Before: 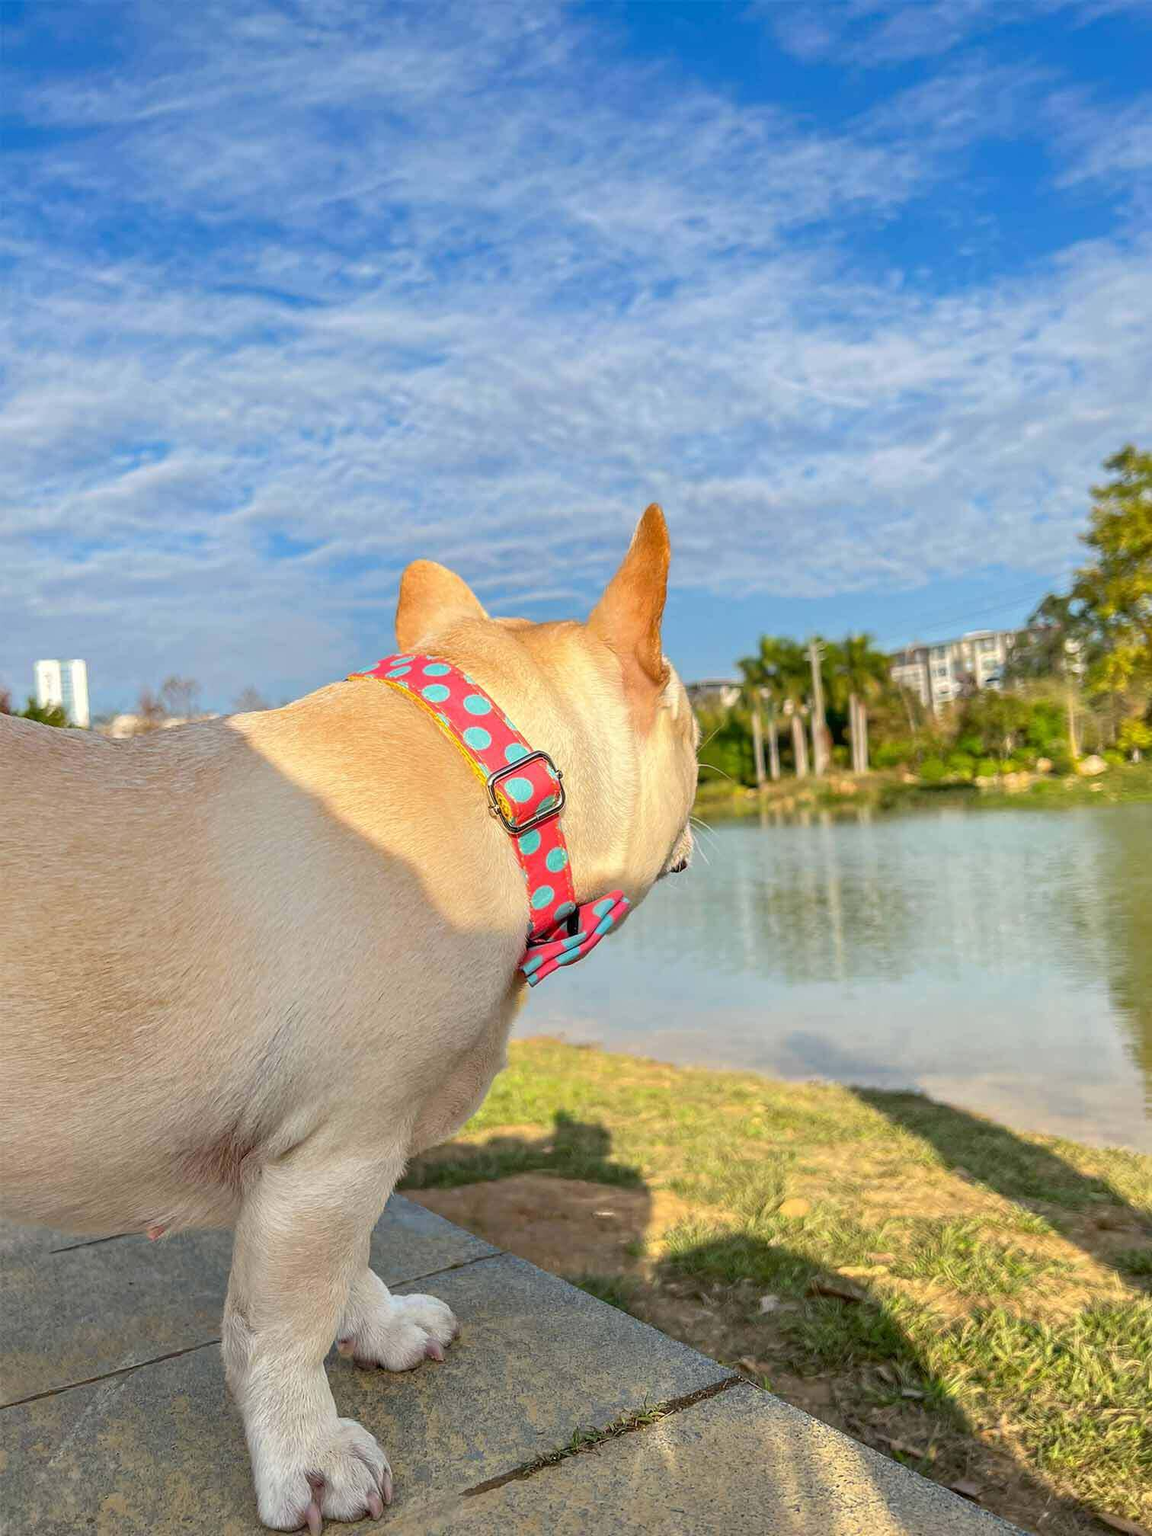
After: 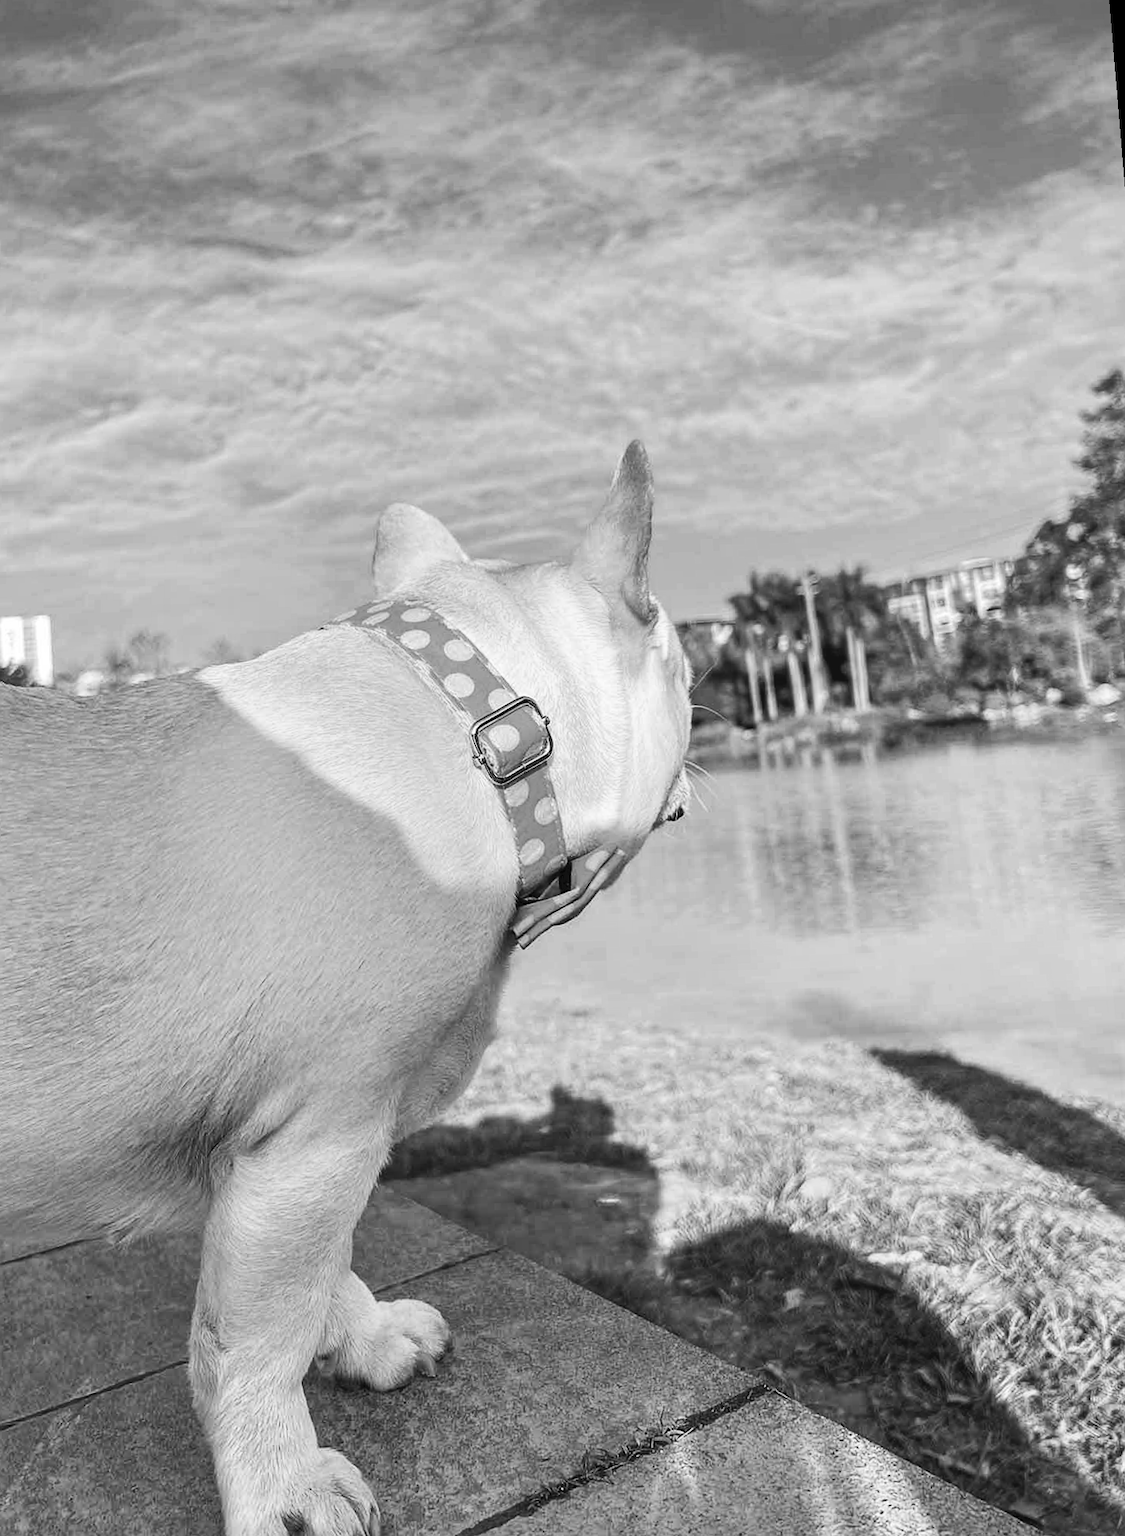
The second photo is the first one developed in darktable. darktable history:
tone curve: curves: ch0 [(0, 0) (0.003, 0.051) (0.011, 0.054) (0.025, 0.056) (0.044, 0.07) (0.069, 0.092) (0.1, 0.119) (0.136, 0.149) (0.177, 0.189) (0.224, 0.231) (0.277, 0.278) (0.335, 0.329) (0.399, 0.386) (0.468, 0.454) (0.543, 0.524) (0.623, 0.603) (0.709, 0.687) (0.801, 0.776) (0.898, 0.878) (1, 1)], preserve colors none
tone equalizer: on, module defaults
contrast brightness saturation: contrast 0.25, saturation -0.31
monochrome: on, module defaults
rotate and perspective: rotation -1.68°, lens shift (vertical) -0.146, crop left 0.049, crop right 0.912, crop top 0.032, crop bottom 0.96
